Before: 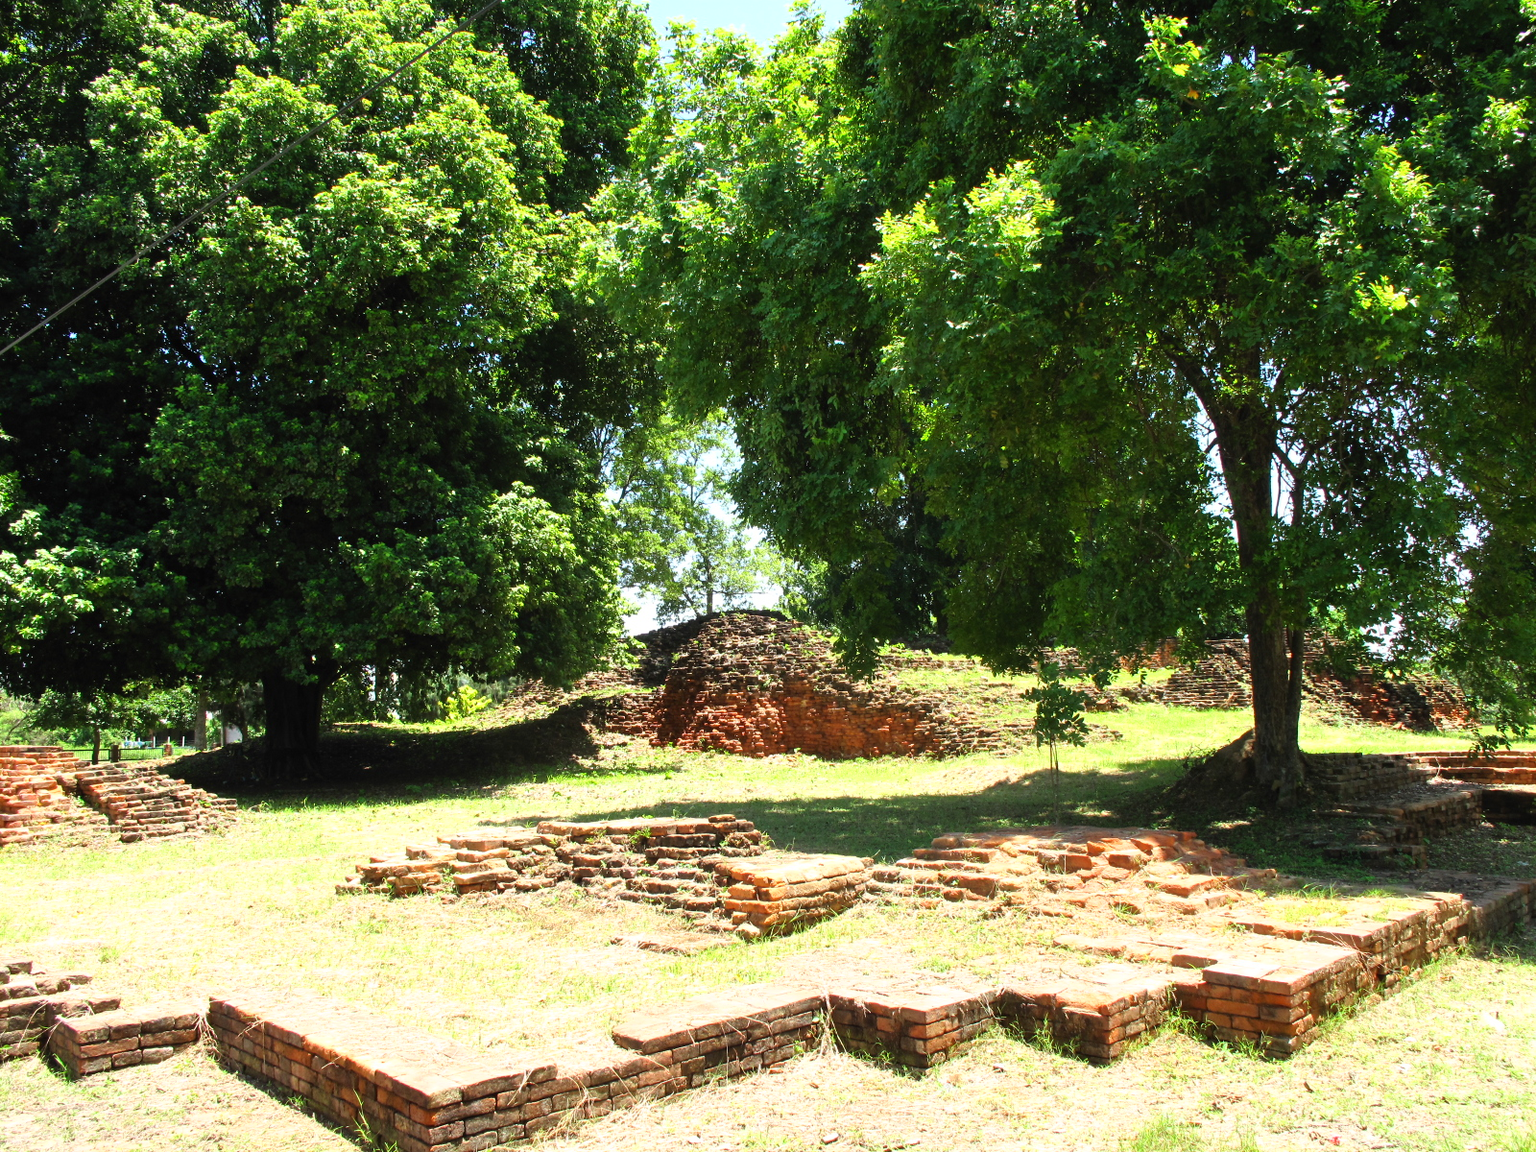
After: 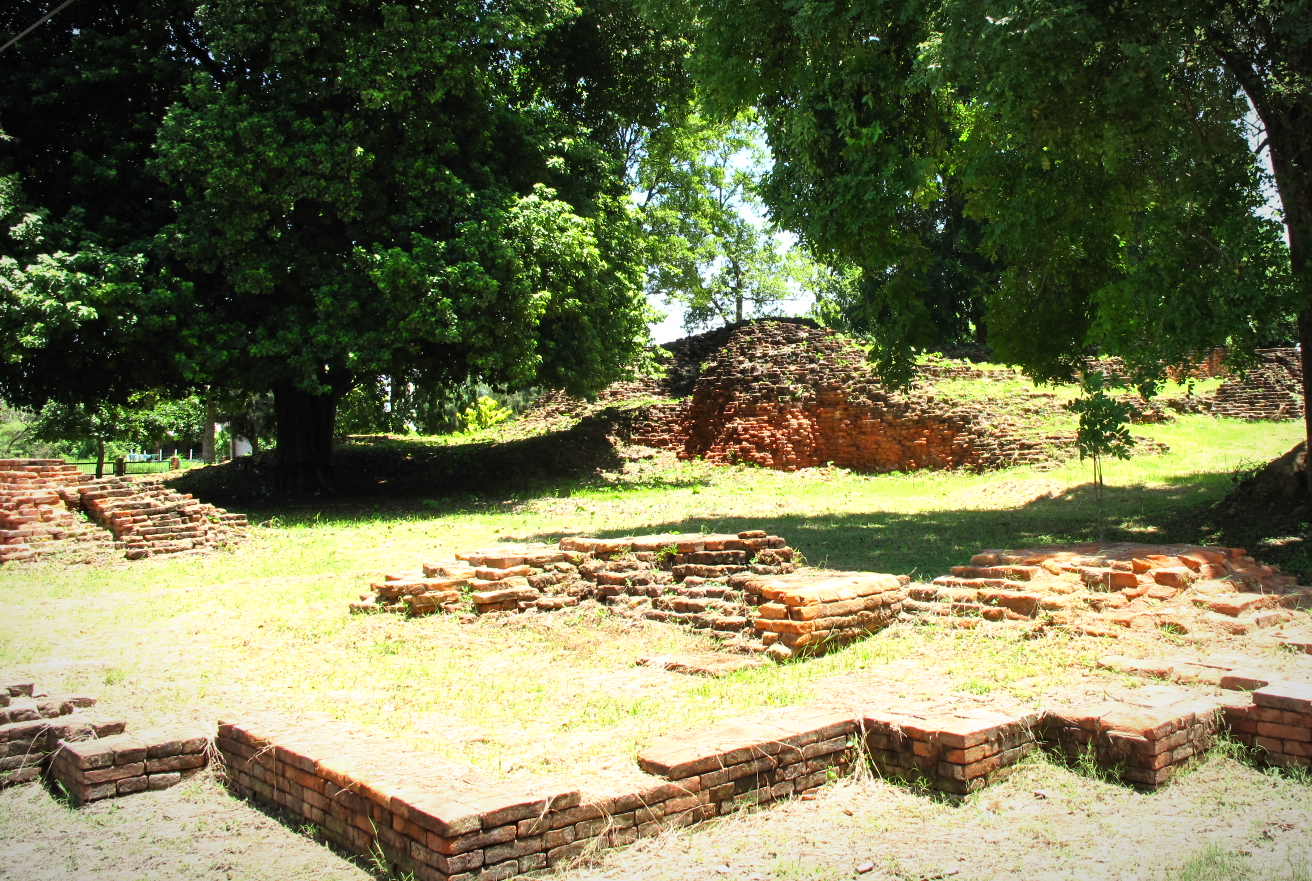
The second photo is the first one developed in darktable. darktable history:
crop: top 26.531%, right 17.959%
haze removal: compatibility mode true, adaptive false
vignetting: fall-off radius 60%, automatic ratio true
